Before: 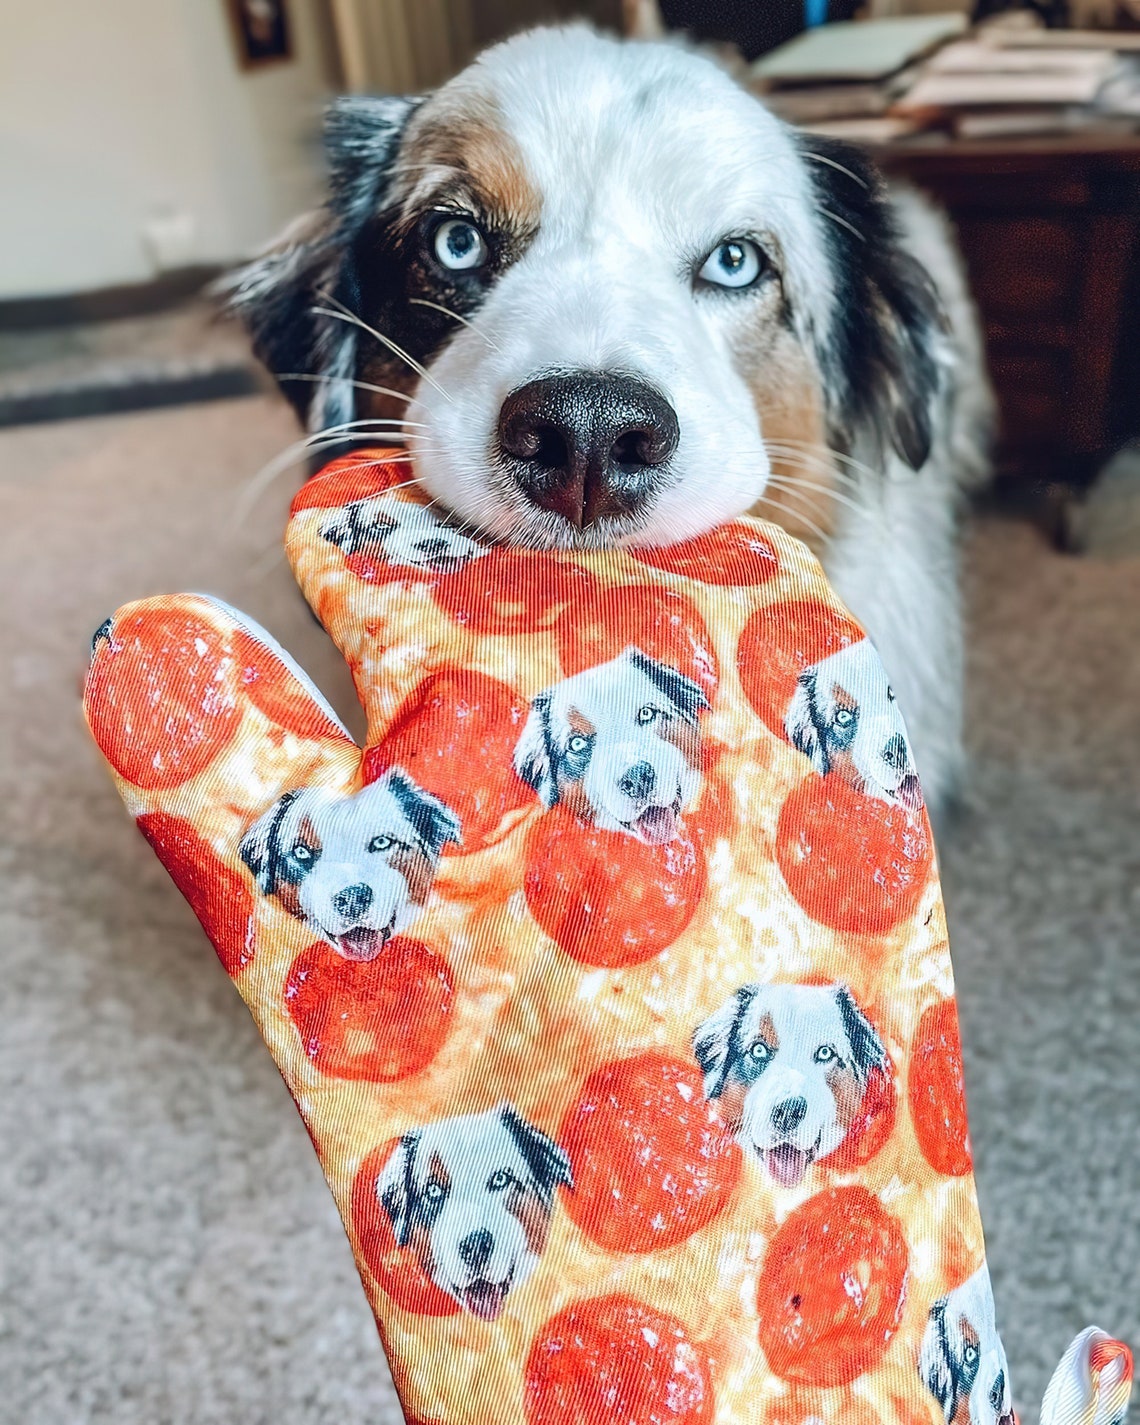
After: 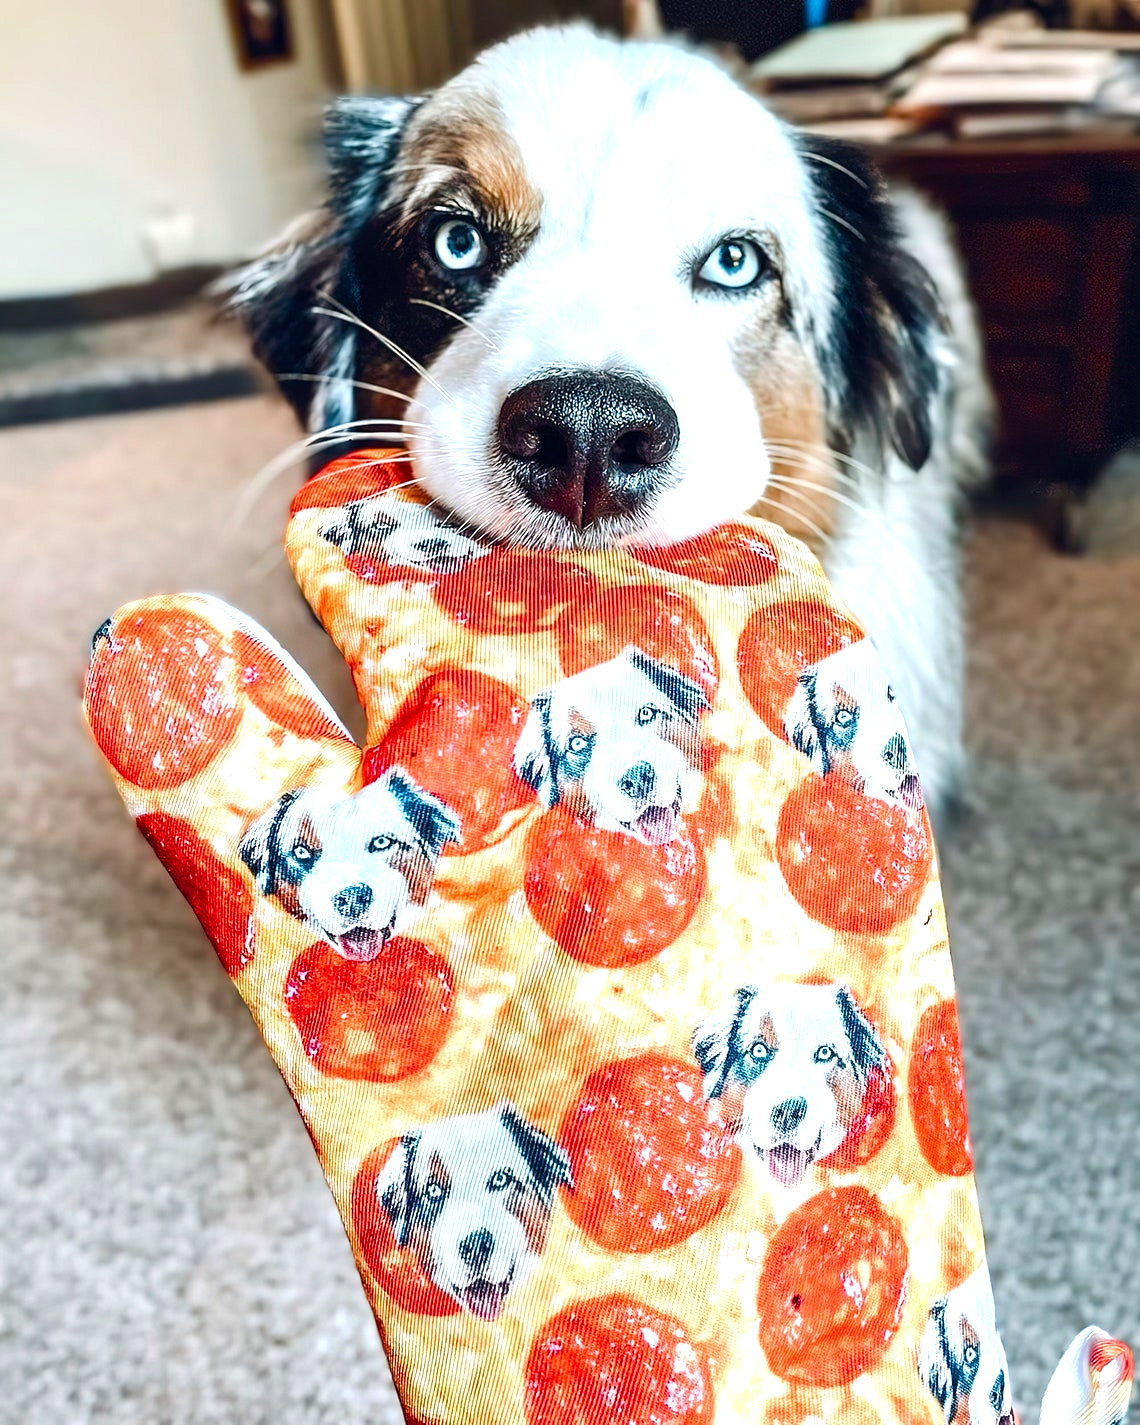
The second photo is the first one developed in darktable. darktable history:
color balance rgb: perceptual saturation grading › global saturation 35%, perceptual saturation grading › highlights -30%, perceptual saturation grading › shadows 35%, perceptual brilliance grading › global brilliance 3%, perceptual brilliance grading › highlights -3%, perceptual brilliance grading › shadows 3%
tone equalizer: -8 EV -0.75 EV, -7 EV -0.7 EV, -6 EV -0.6 EV, -5 EV -0.4 EV, -3 EV 0.4 EV, -2 EV 0.6 EV, -1 EV 0.7 EV, +0 EV 0.75 EV, edges refinement/feathering 500, mask exposure compensation -1.57 EV, preserve details no
